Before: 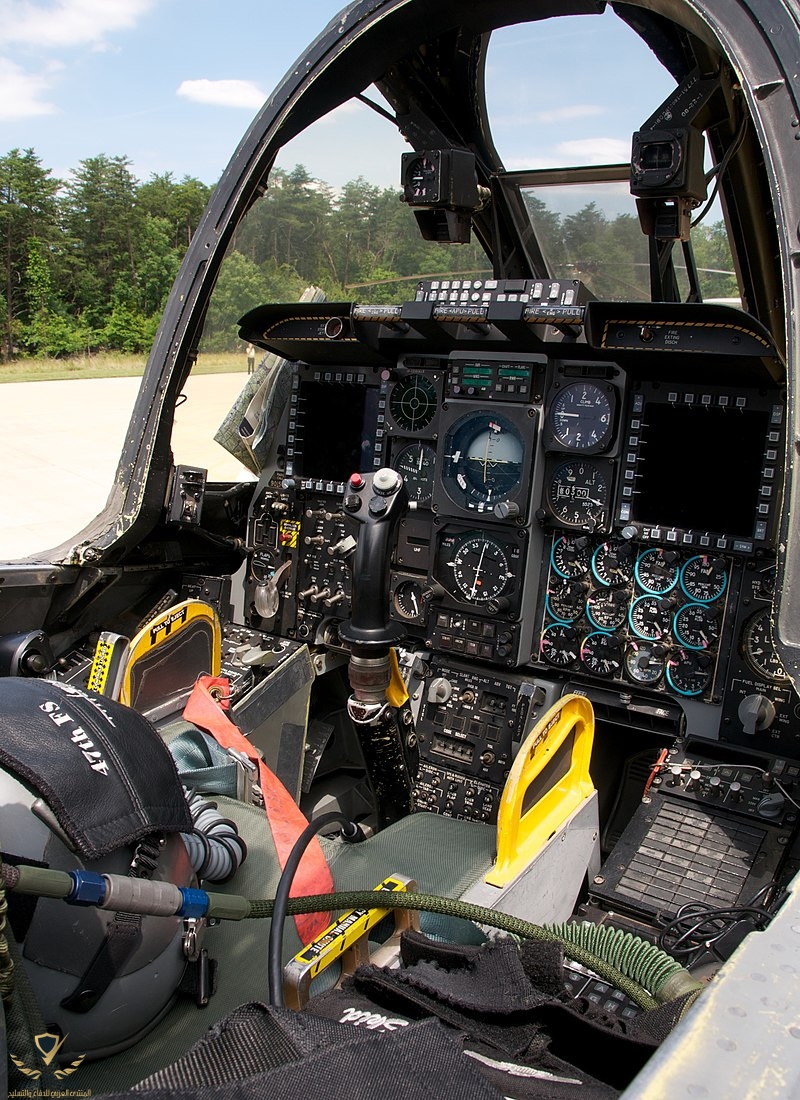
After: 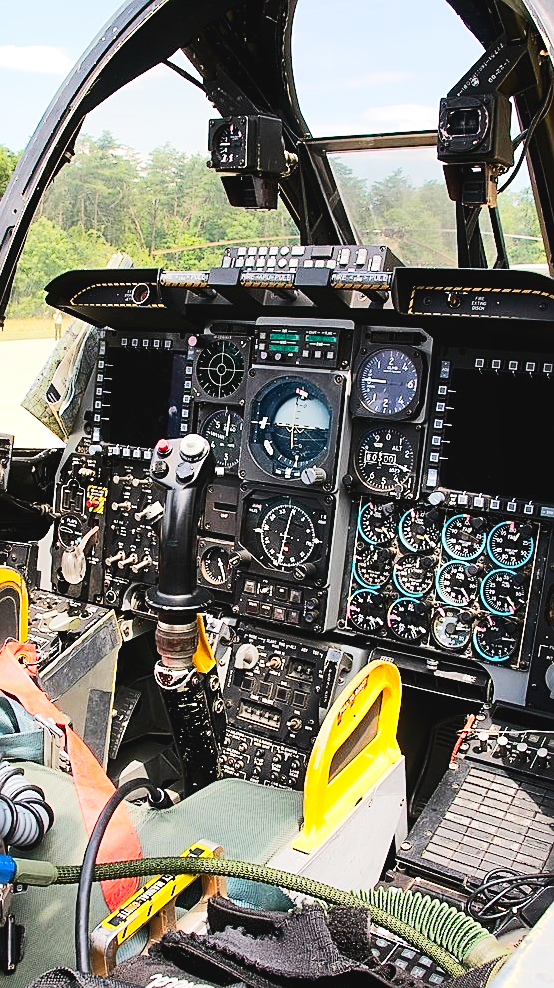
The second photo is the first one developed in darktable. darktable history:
exposure: exposure 0.371 EV, compensate exposure bias true, compensate highlight preservation false
local contrast: mode bilateral grid, contrast 100, coarseness 99, detail 89%, midtone range 0.2
crop and rotate: left 24.143%, top 3.117%, right 6.592%, bottom 7.024%
contrast brightness saturation: contrast 0.081, saturation 0.196
tone equalizer: -7 EV 0.148 EV, -6 EV 0.599 EV, -5 EV 1.14 EV, -4 EV 1.36 EV, -3 EV 1.12 EV, -2 EV 0.6 EV, -1 EV 0.153 EV, edges refinement/feathering 500, mask exposure compensation -1.57 EV, preserve details no
sharpen: on, module defaults
tone curve: curves: ch0 [(0, 0.038) (0.193, 0.212) (0.461, 0.502) (0.634, 0.709) (0.852, 0.89) (1, 0.967)]; ch1 [(0, 0) (0.35, 0.356) (0.45, 0.453) (0.504, 0.503) (0.532, 0.524) (0.558, 0.555) (0.735, 0.762) (1, 1)]; ch2 [(0, 0) (0.281, 0.266) (0.456, 0.469) (0.5, 0.5) (0.533, 0.545) (0.606, 0.598) (0.646, 0.654) (1, 1)], preserve colors none
